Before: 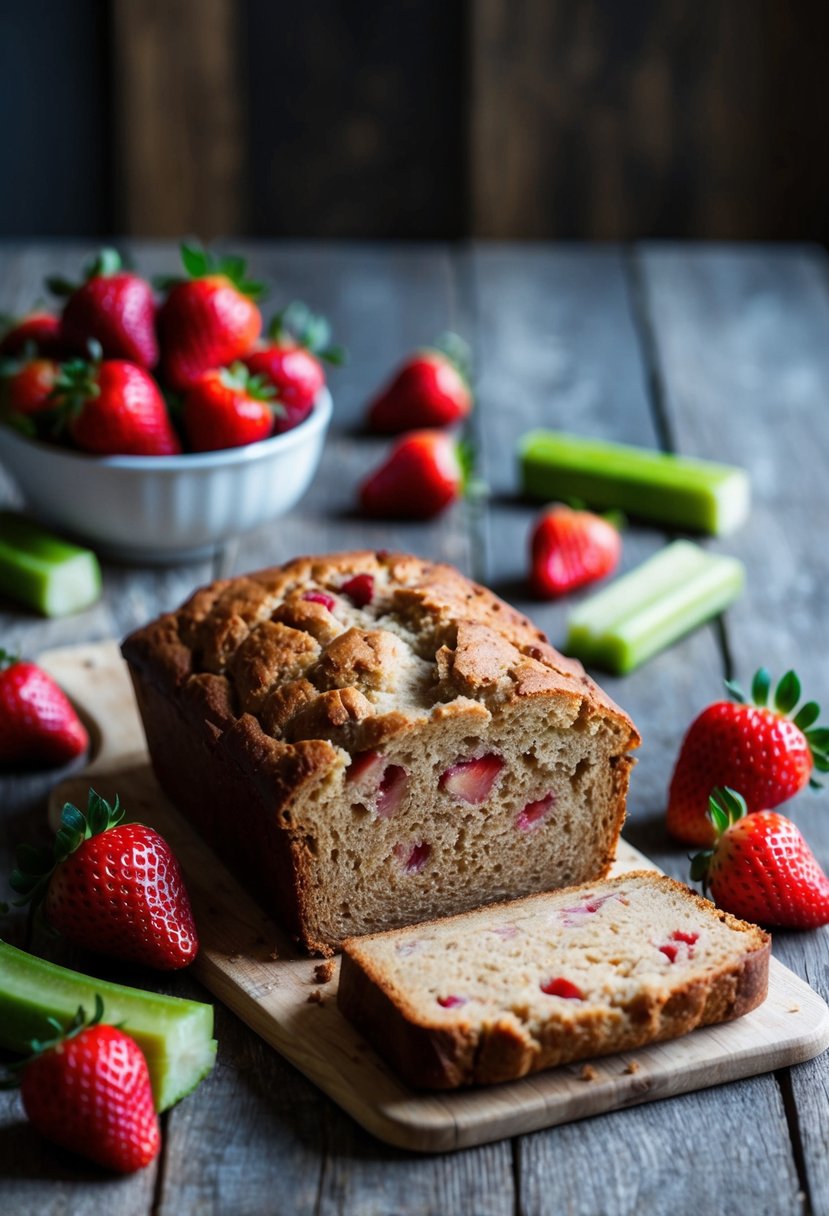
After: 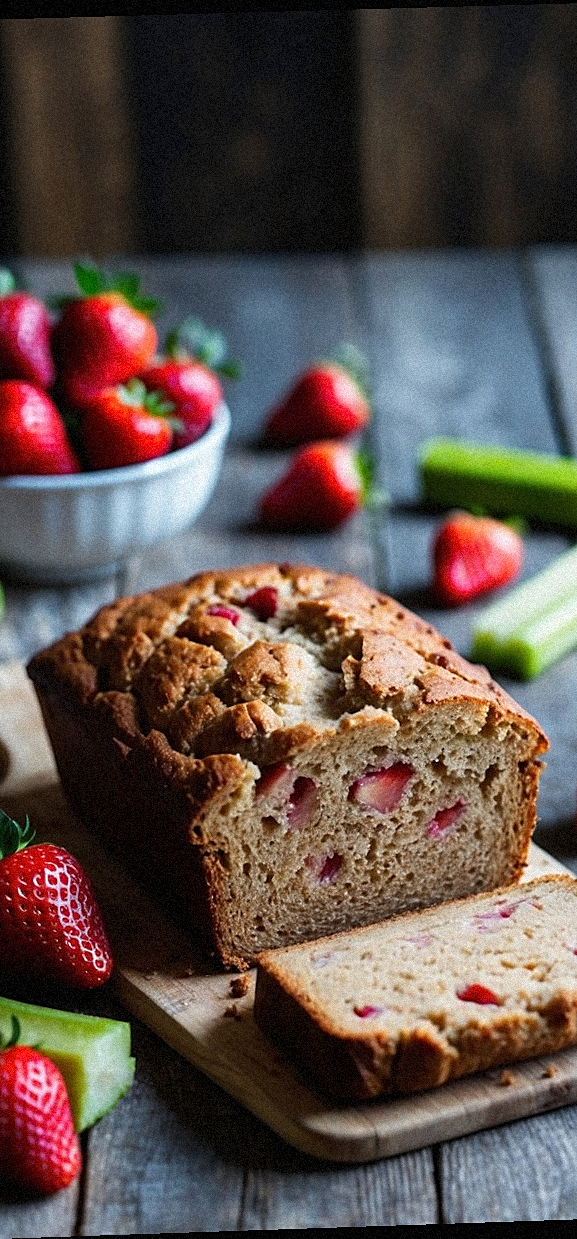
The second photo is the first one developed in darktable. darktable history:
sharpen: on, module defaults
grain: coarseness 9.38 ISO, strength 34.99%, mid-tones bias 0%
crop and rotate: left 13.342%, right 19.991%
rotate and perspective: rotation -1.77°, lens shift (horizontal) 0.004, automatic cropping off
